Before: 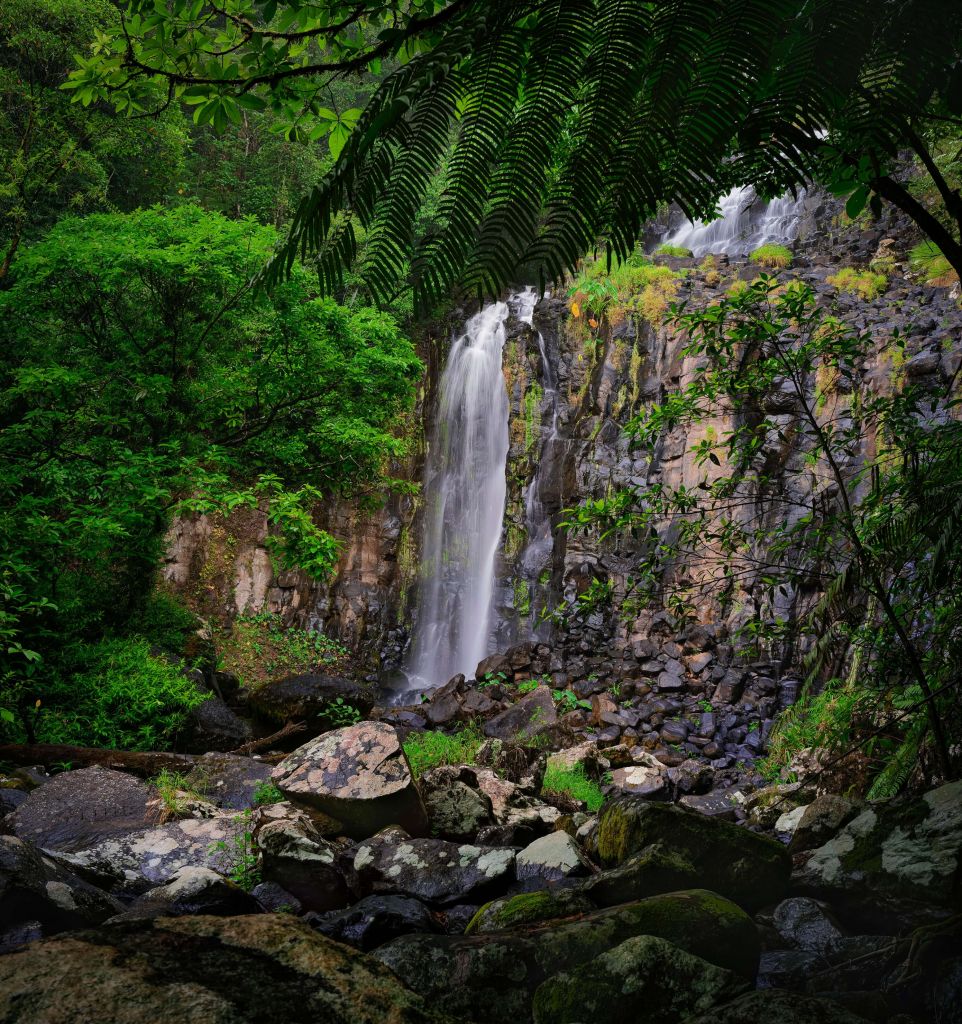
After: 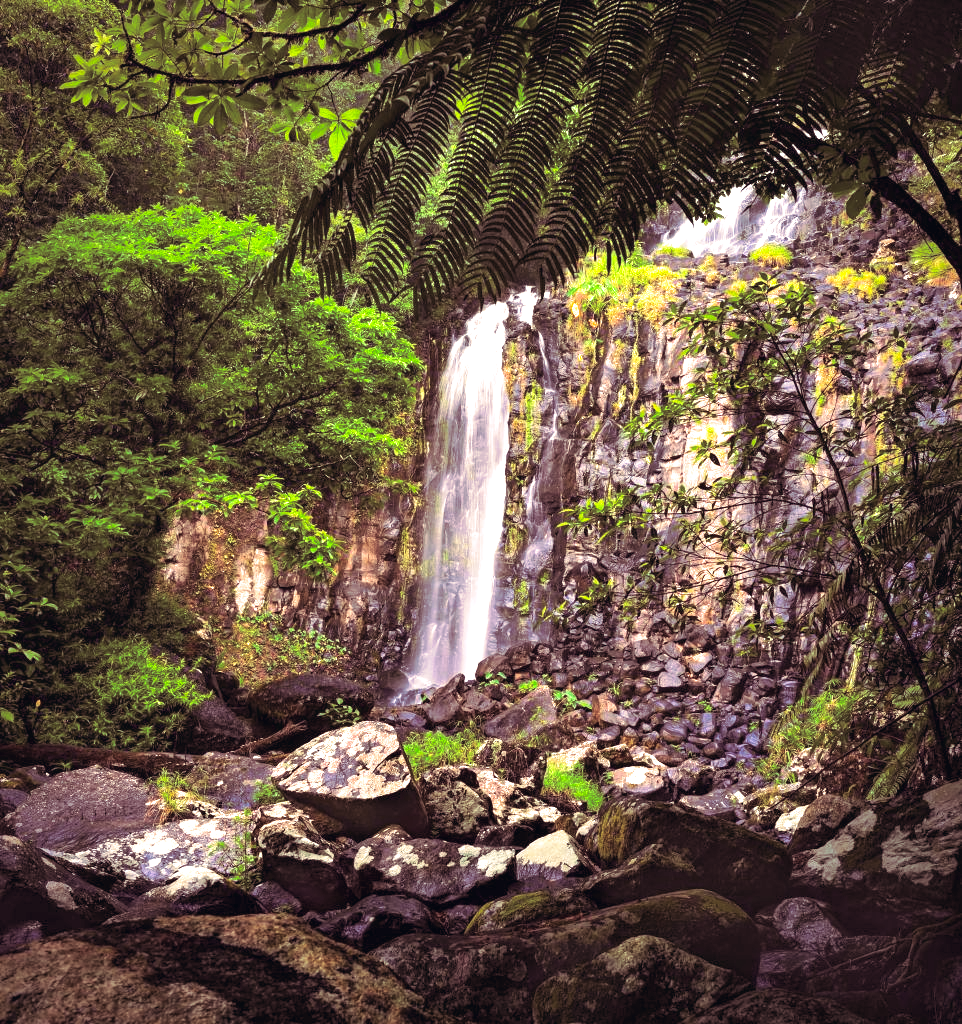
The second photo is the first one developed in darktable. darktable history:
exposure: black level correction 0, exposure 1.5 EV, compensate highlight preservation false
color correction: highlights a* 10.32, highlights b* 14.66, shadows a* -9.59, shadows b* -15.02
split-toning: on, module defaults
